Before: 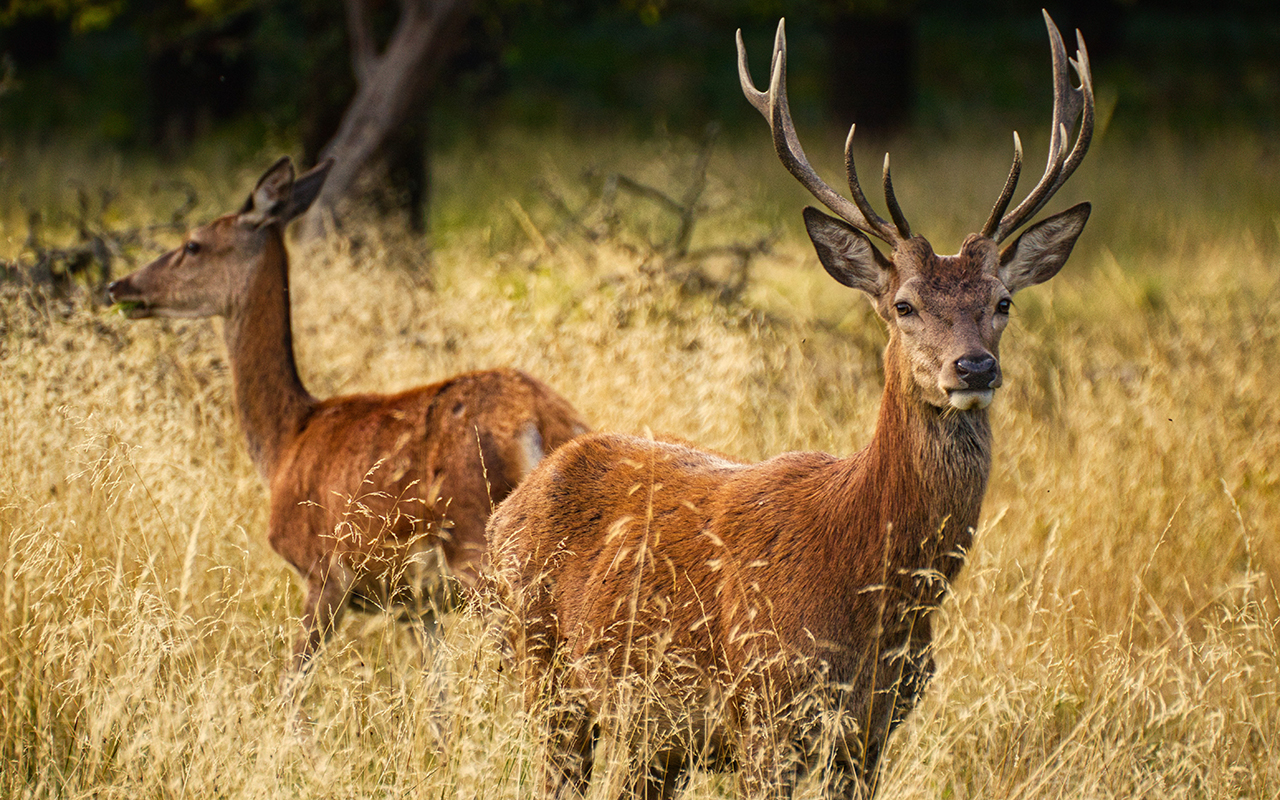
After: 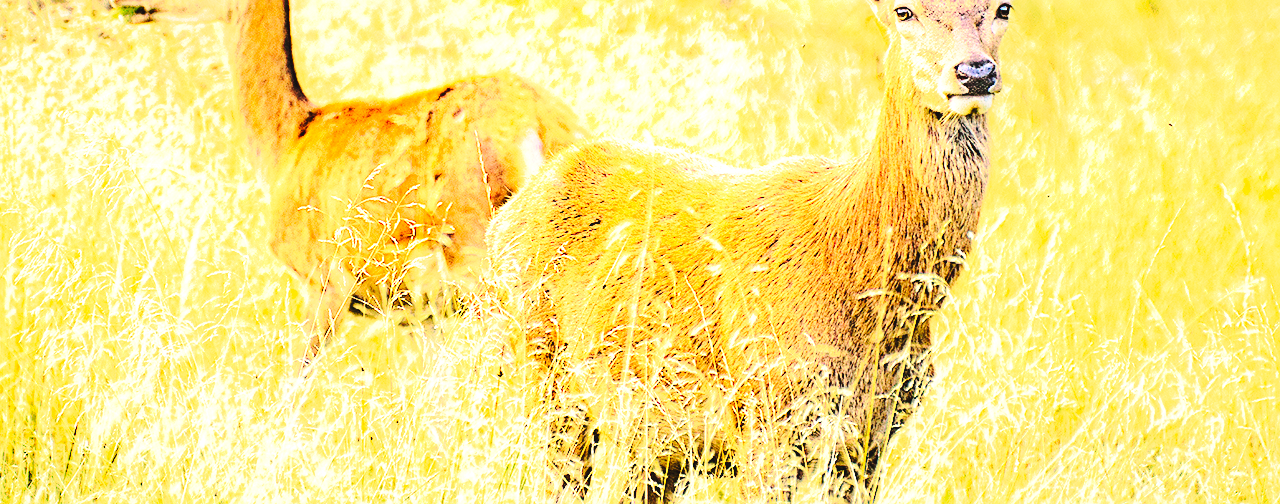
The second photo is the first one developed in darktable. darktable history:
tone equalizer: -7 EV 0.142 EV, -6 EV 0.626 EV, -5 EV 1.18 EV, -4 EV 1.35 EV, -3 EV 1.12 EV, -2 EV 0.6 EV, -1 EV 0.152 EV, edges refinement/feathering 500, mask exposure compensation -1.57 EV, preserve details no
crop and rotate: top 36.962%
shadows and highlights: shadows -71.36, highlights 34.65, soften with gaussian
exposure: black level correction 0.002, exposure 1 EV, compensate highlight preservation false
sharpen: on, module defaults
color zones: curves: ch0 [(0, 0.558) (0.143, 0.548) (0.286, 0.447) (0.429, 0.259) (0.571, 0.5) (0.714, 0.5) (0.857, 0.593) (1, 0.558)]; ch1 [(0, 0.543) (0.01, 0.544) (0.12, 0.492) (0.248, 0.458) (0.5, 0.534) (0.748, 0.5) (0.99, 0.469) (1, 0.543)]; ch2 [(0, 0.507) (0.143, 0.522) (0.286, 0.505) (0.429, 0.5) (0.571, 0.5) (0.714, 0.5) (0.857, 0.5) (1, 0.507)]
color correction: highlights b* -0.057, saturation 1.34
tone curve: curves: ch0 [(0, 0.039) (0.194, 0.159) (0.469, 0.544) (0.693, 0.77) (0.751, 0.871) (1, 1)]; ch1 [(0, 0) (0.508, 0.506) (0.547, 0.563) (0.592, 0.631) (0.715, 0.706) (1, 1)]; ch2 [(0, 0) (0.243, 0.175) (0.362, 0.301) (0.492, 0.515) (0.544, 0.557) (0.595, 0.612) (0.631, 0.641) (1, 1)], preserve colors none
